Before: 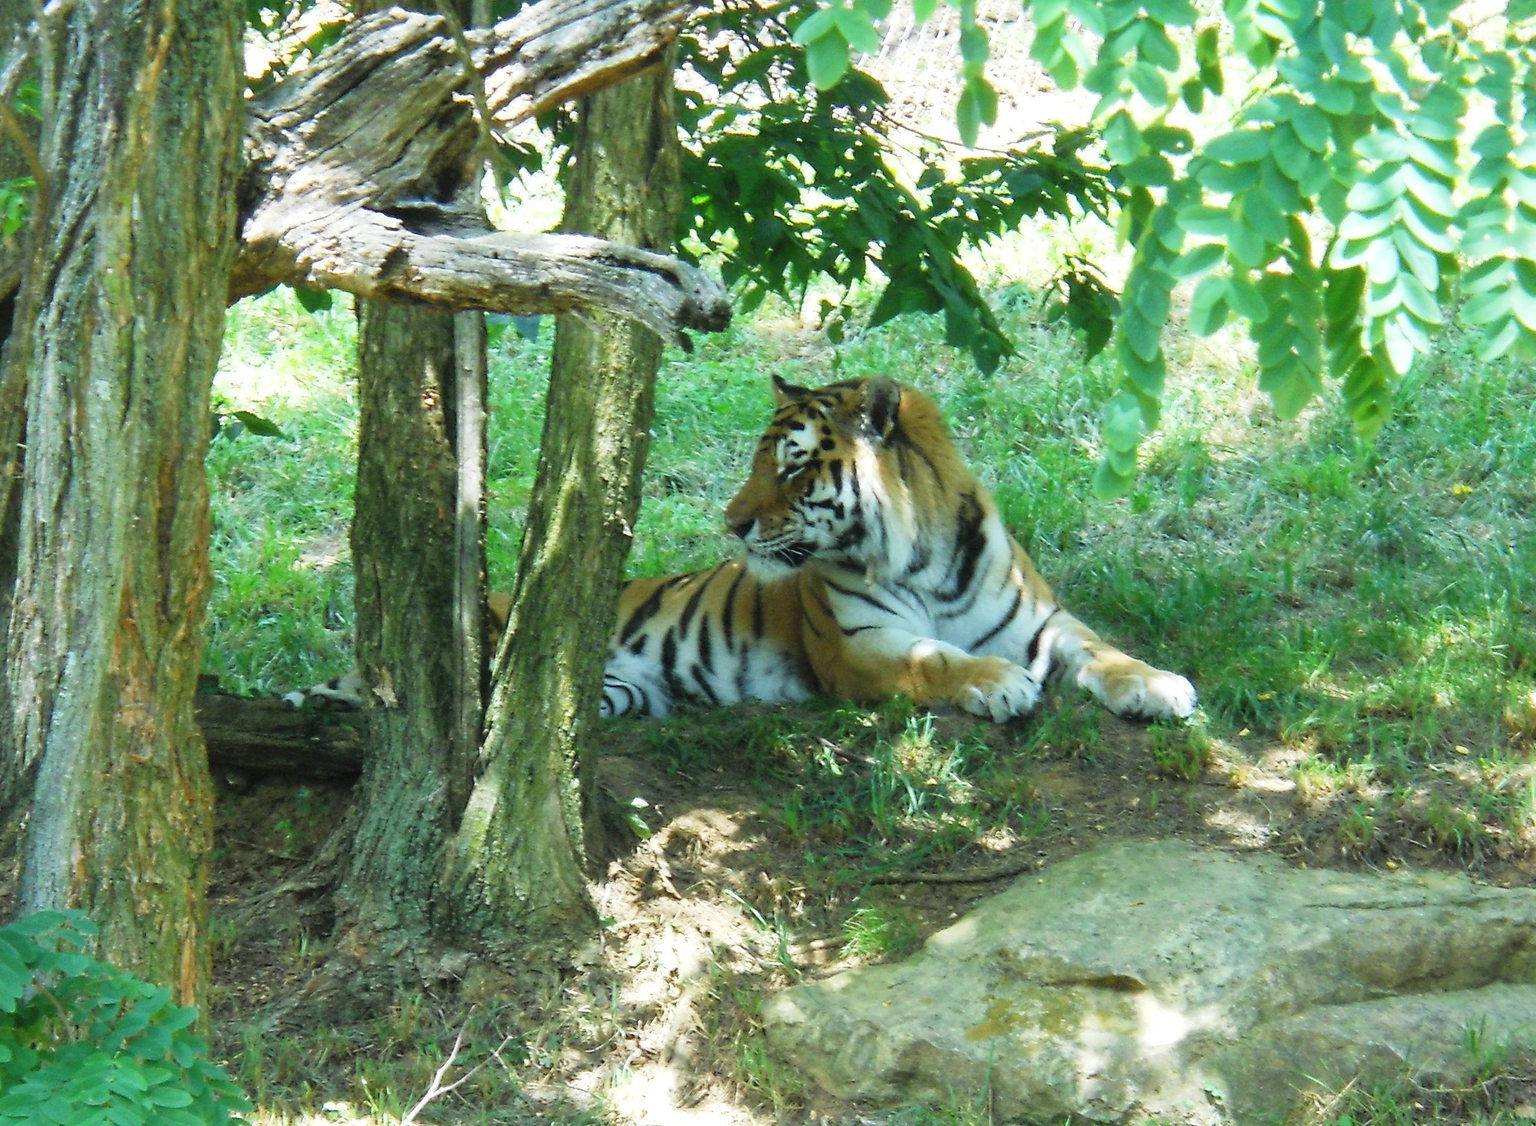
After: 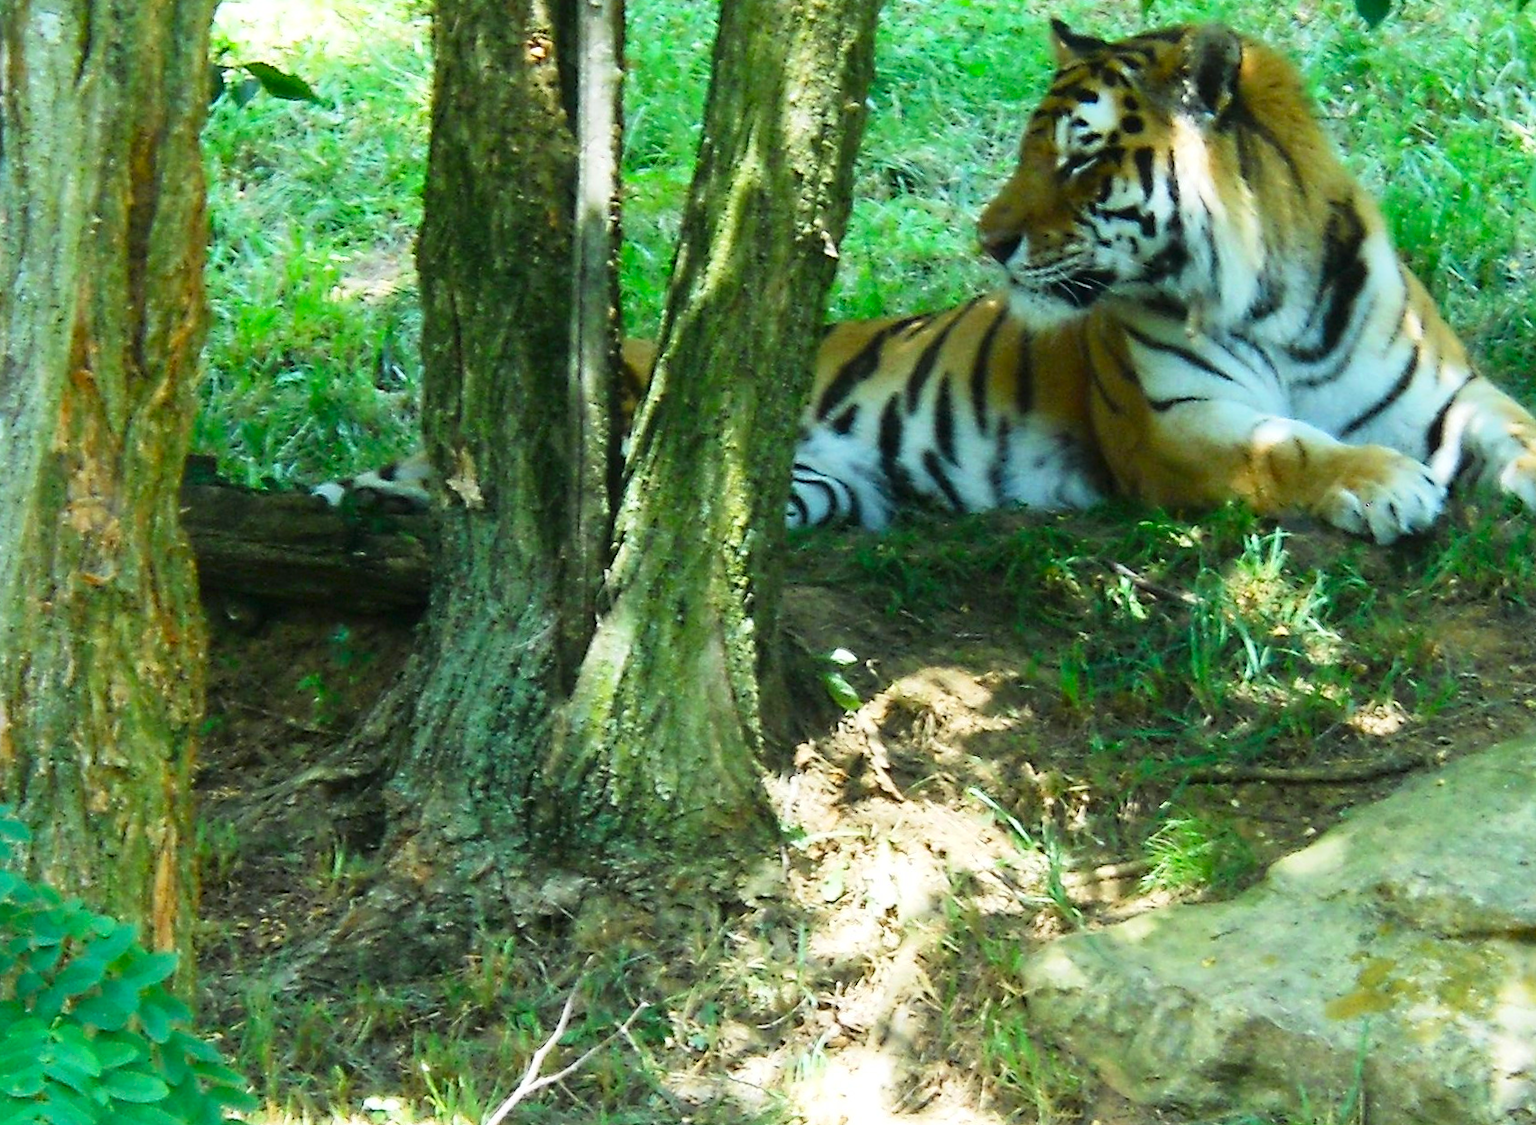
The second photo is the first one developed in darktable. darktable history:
contrast brightness saturation: contrast 0.18, saturation 0.3
crop and rotate: angle -0.82°, left 3.85%, top 31.828%, right 27.992%
